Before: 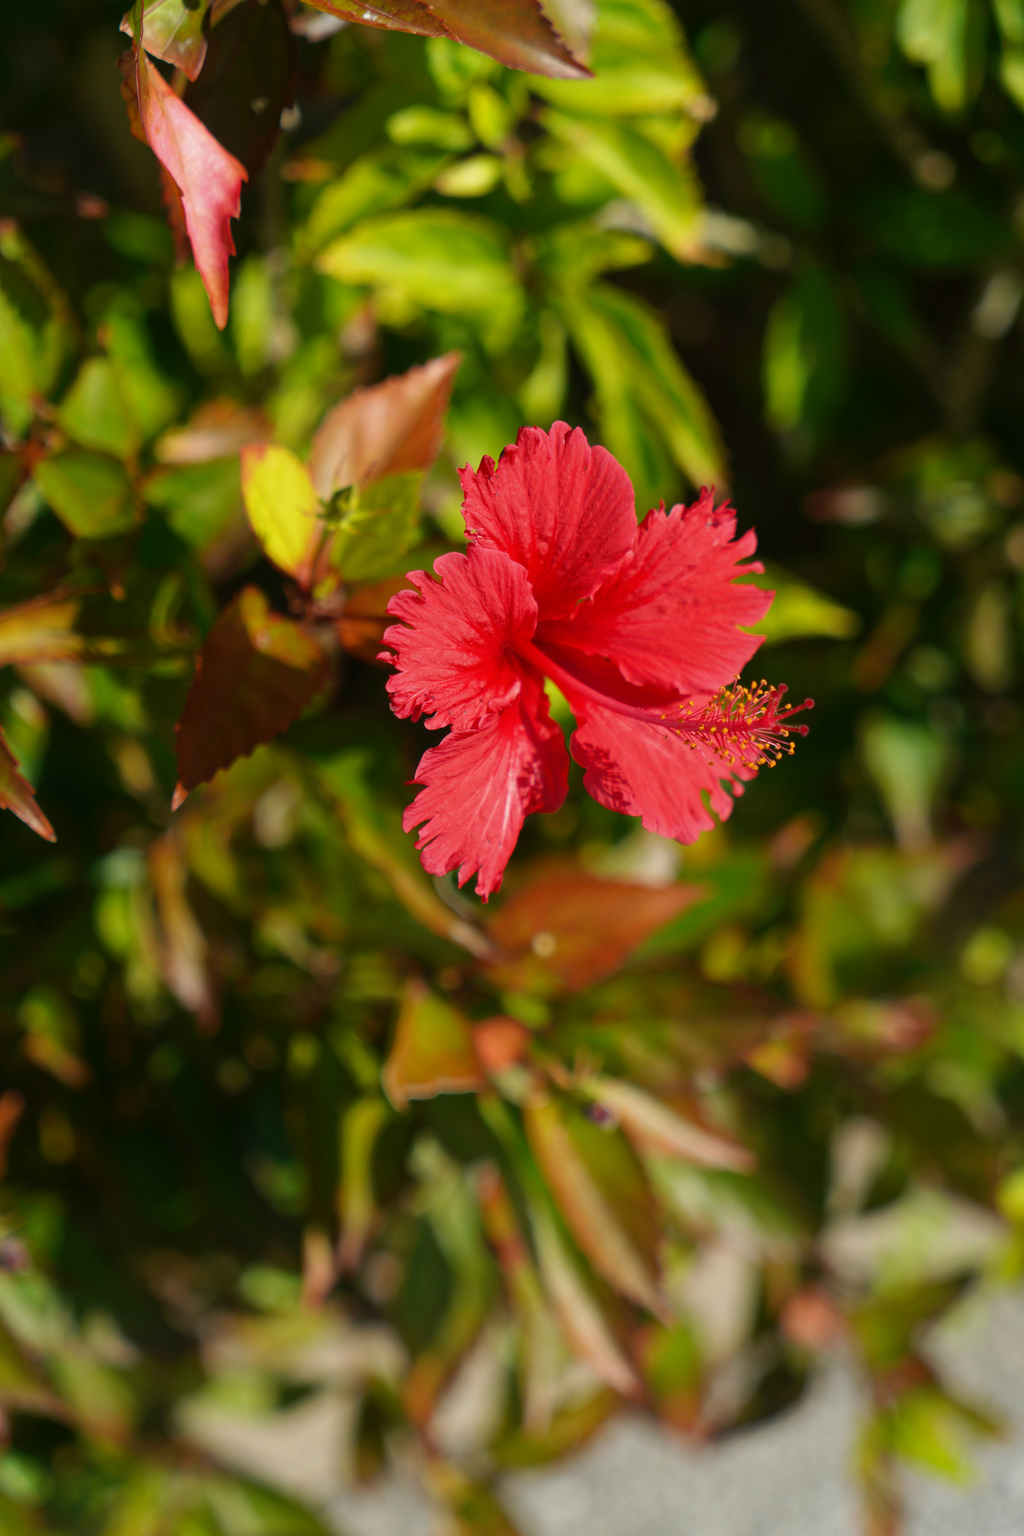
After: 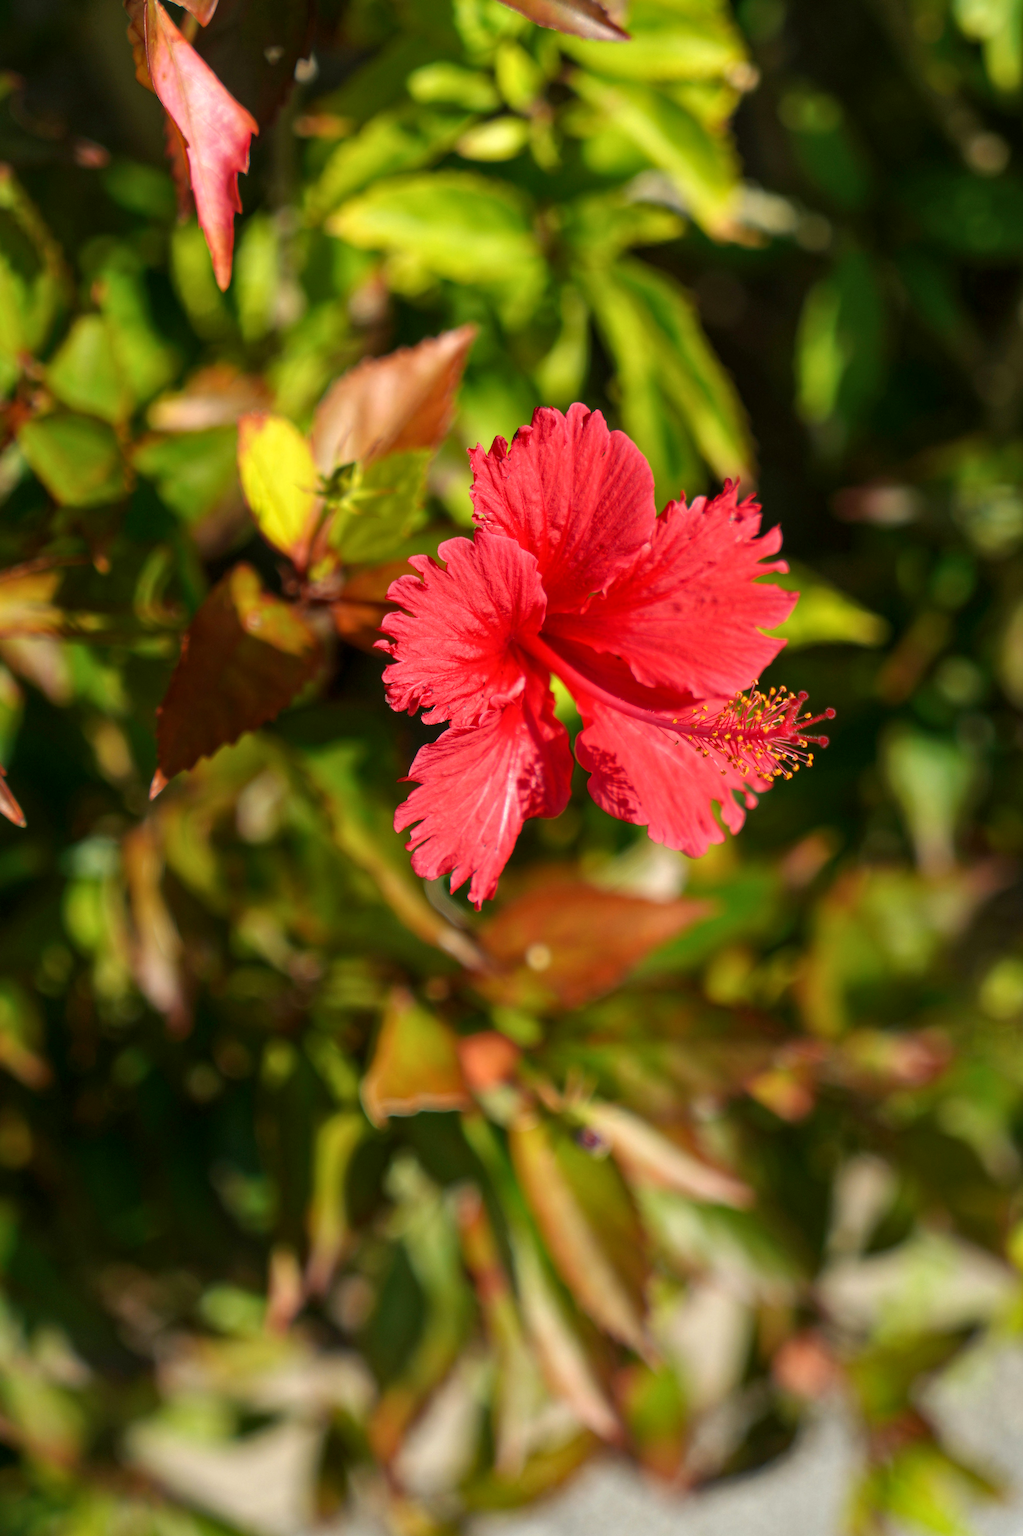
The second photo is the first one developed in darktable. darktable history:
local contrast: on, module defaults
crop and rotate: angle -2.38°
exposure: exposure 0.3 EV, compensate highlight preservation false
